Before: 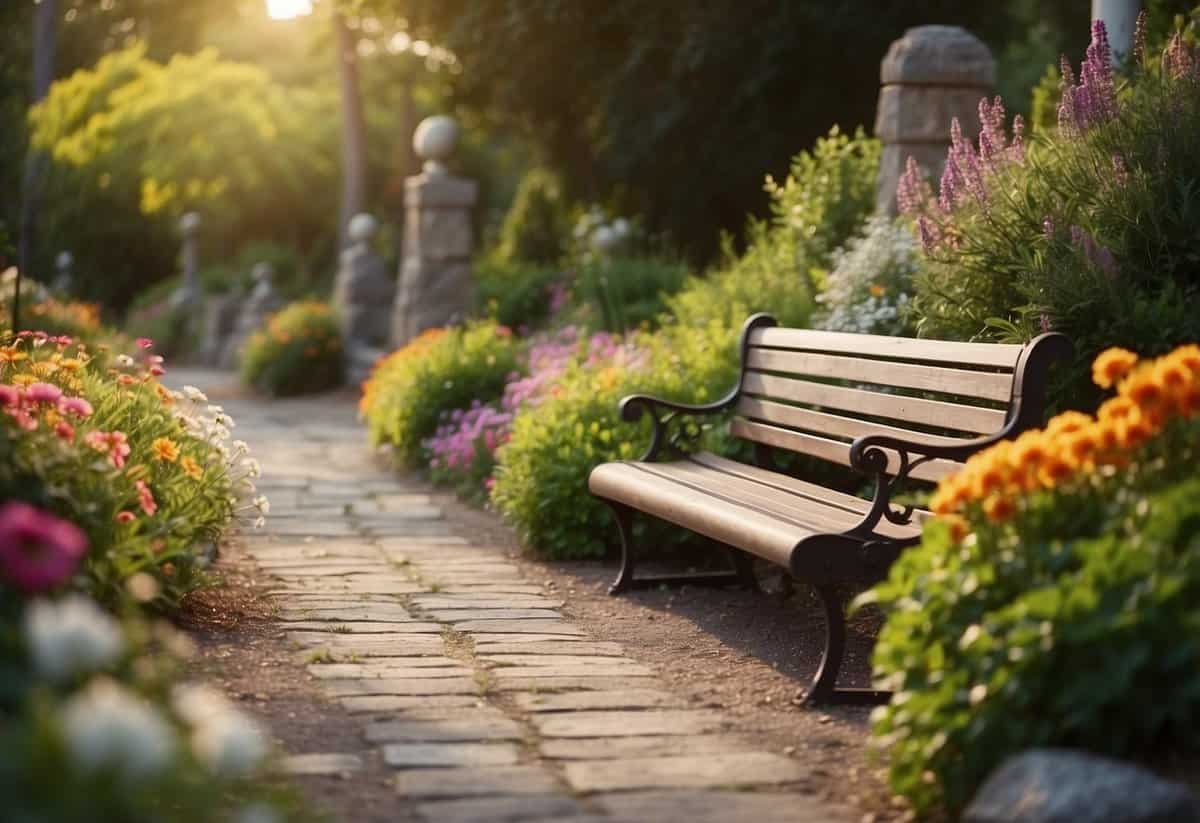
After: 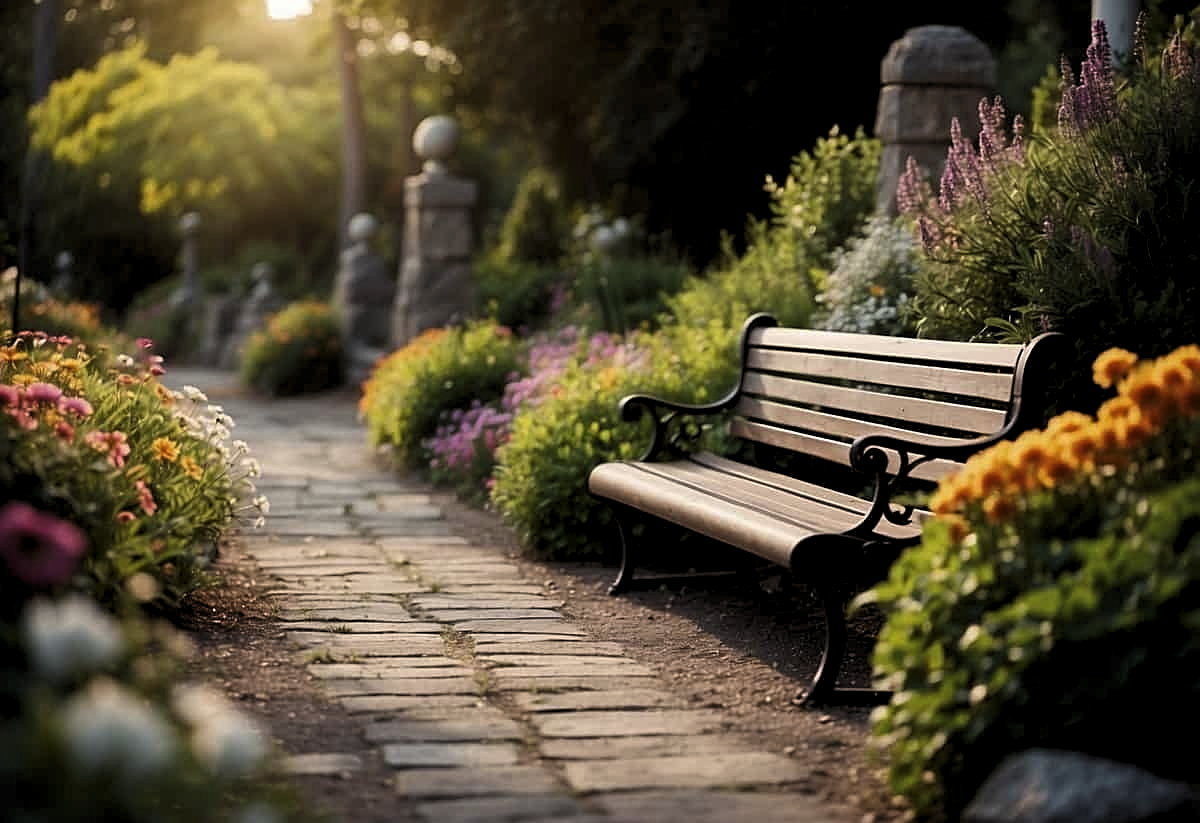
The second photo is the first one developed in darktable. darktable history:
sharpen: on, module defaults
levels: levels [0.116, 0.574, 1]
